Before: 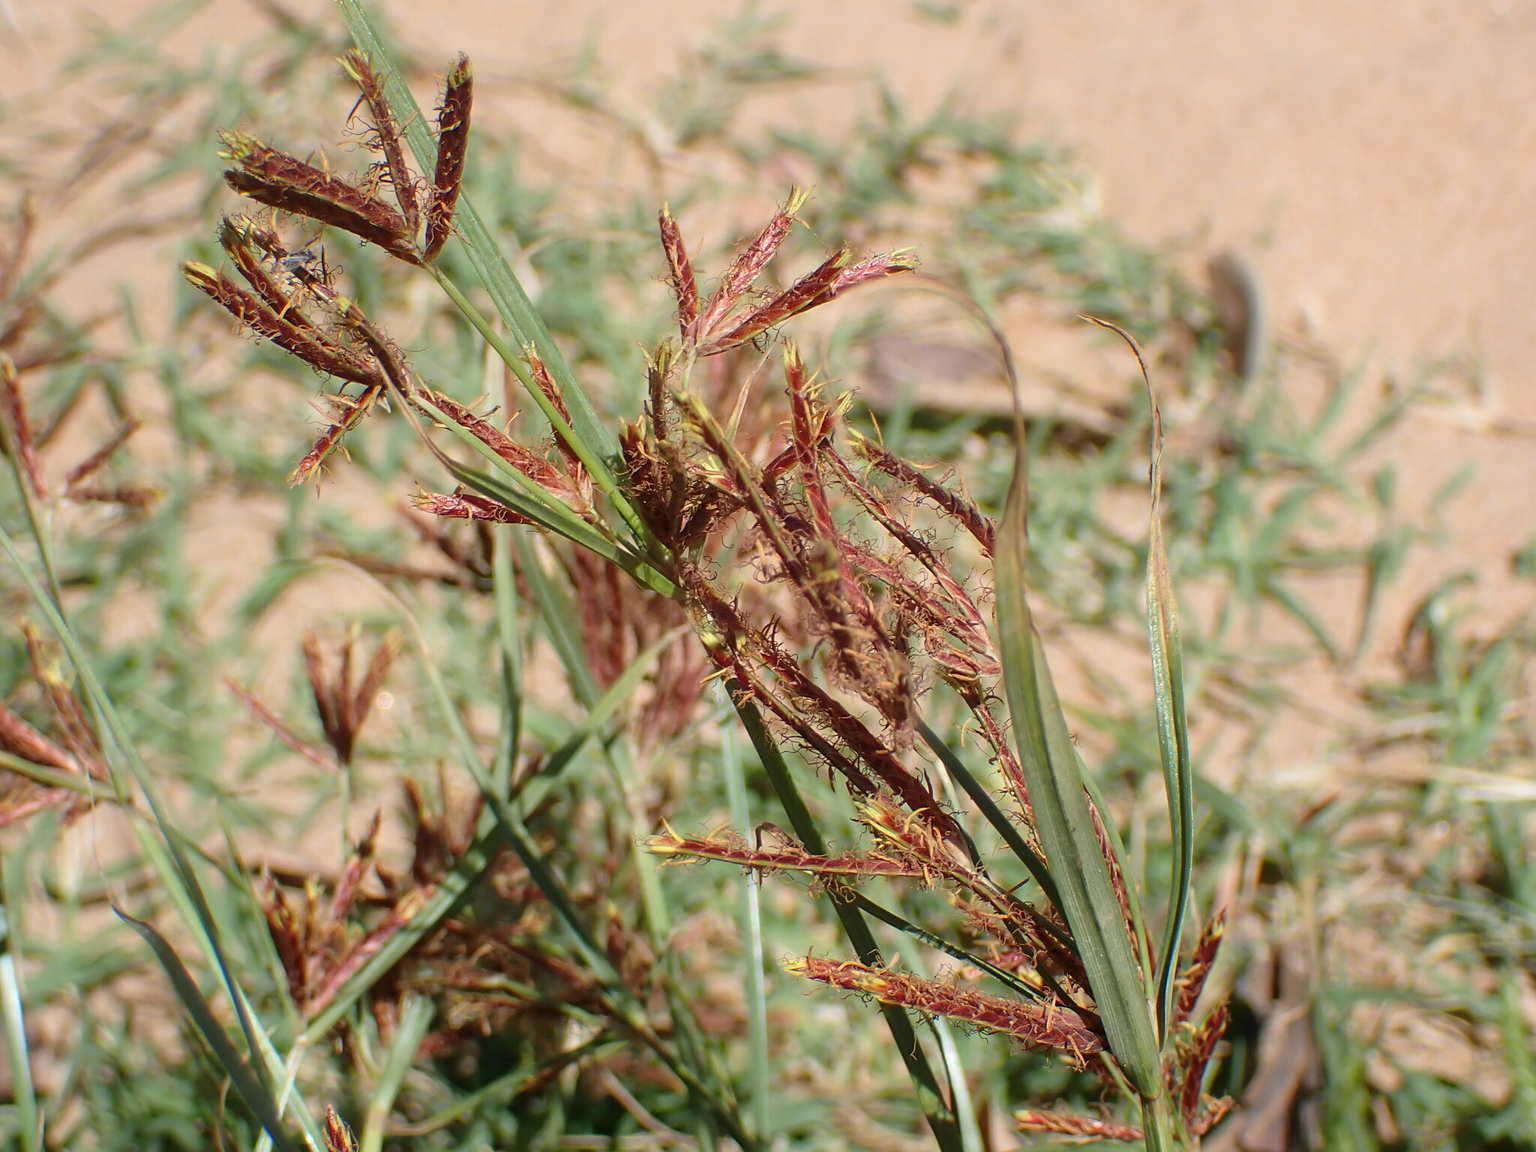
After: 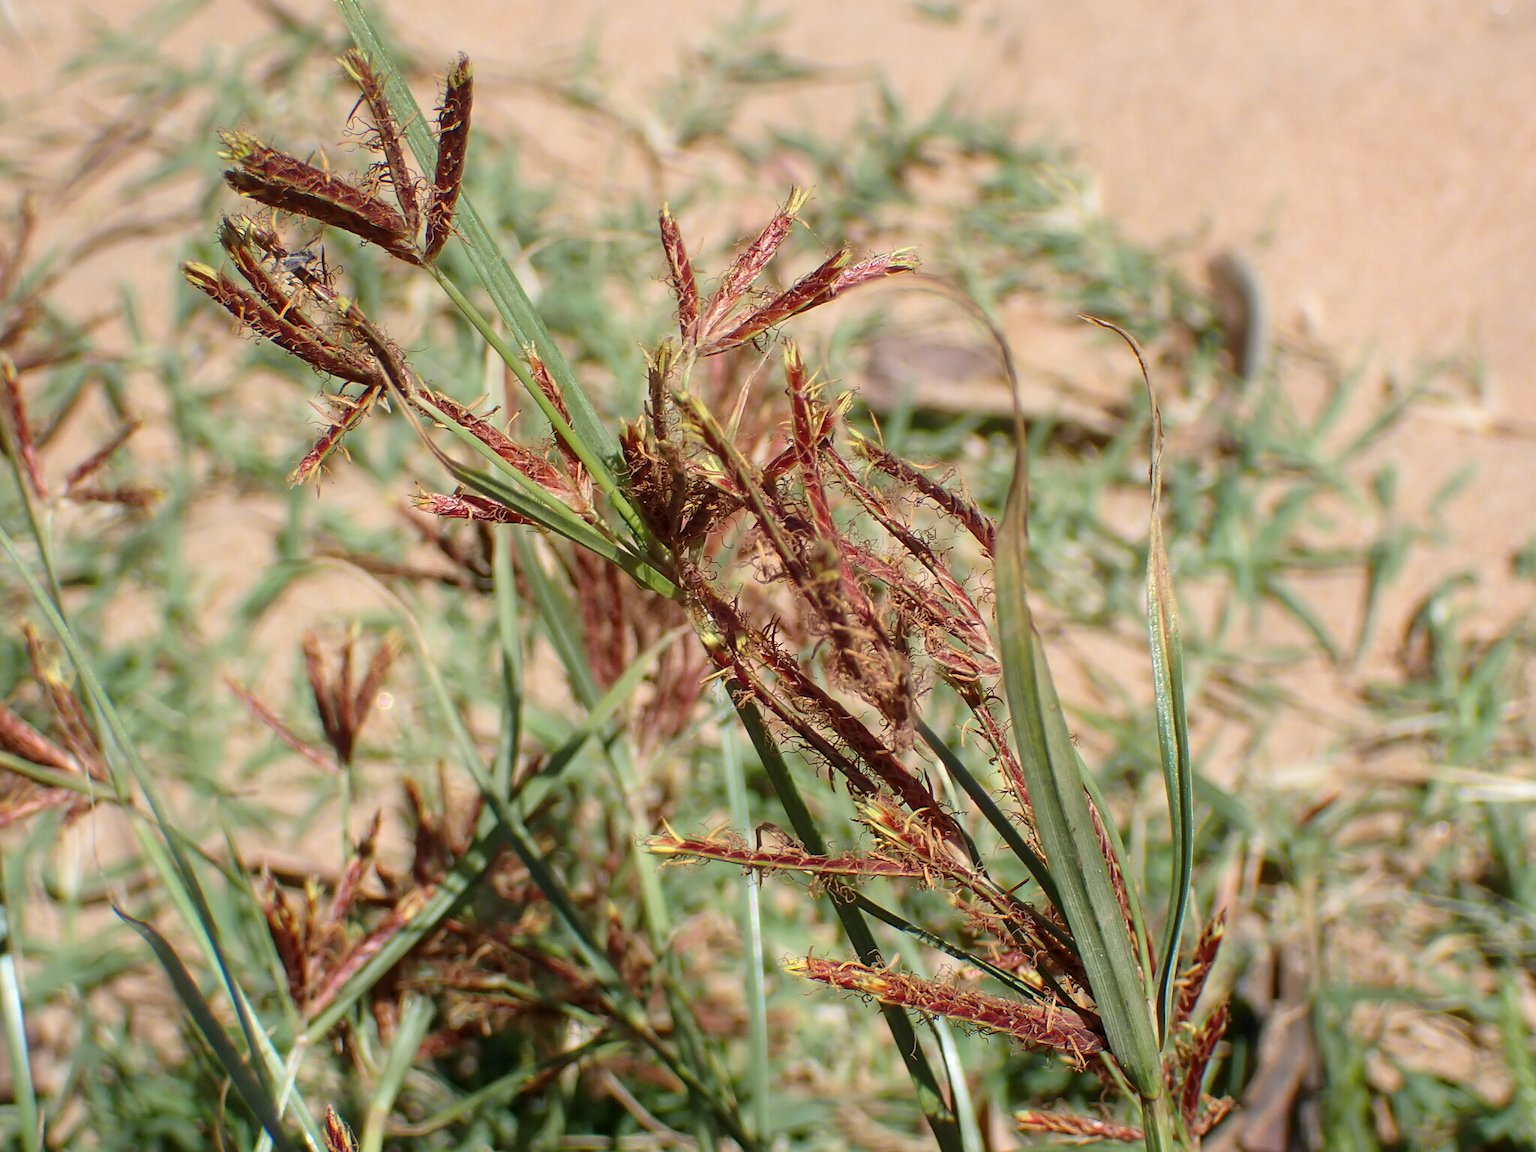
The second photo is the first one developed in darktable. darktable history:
local contrast: highlights 103%, shadows 101%, detail 120%, midtone range 0.2
